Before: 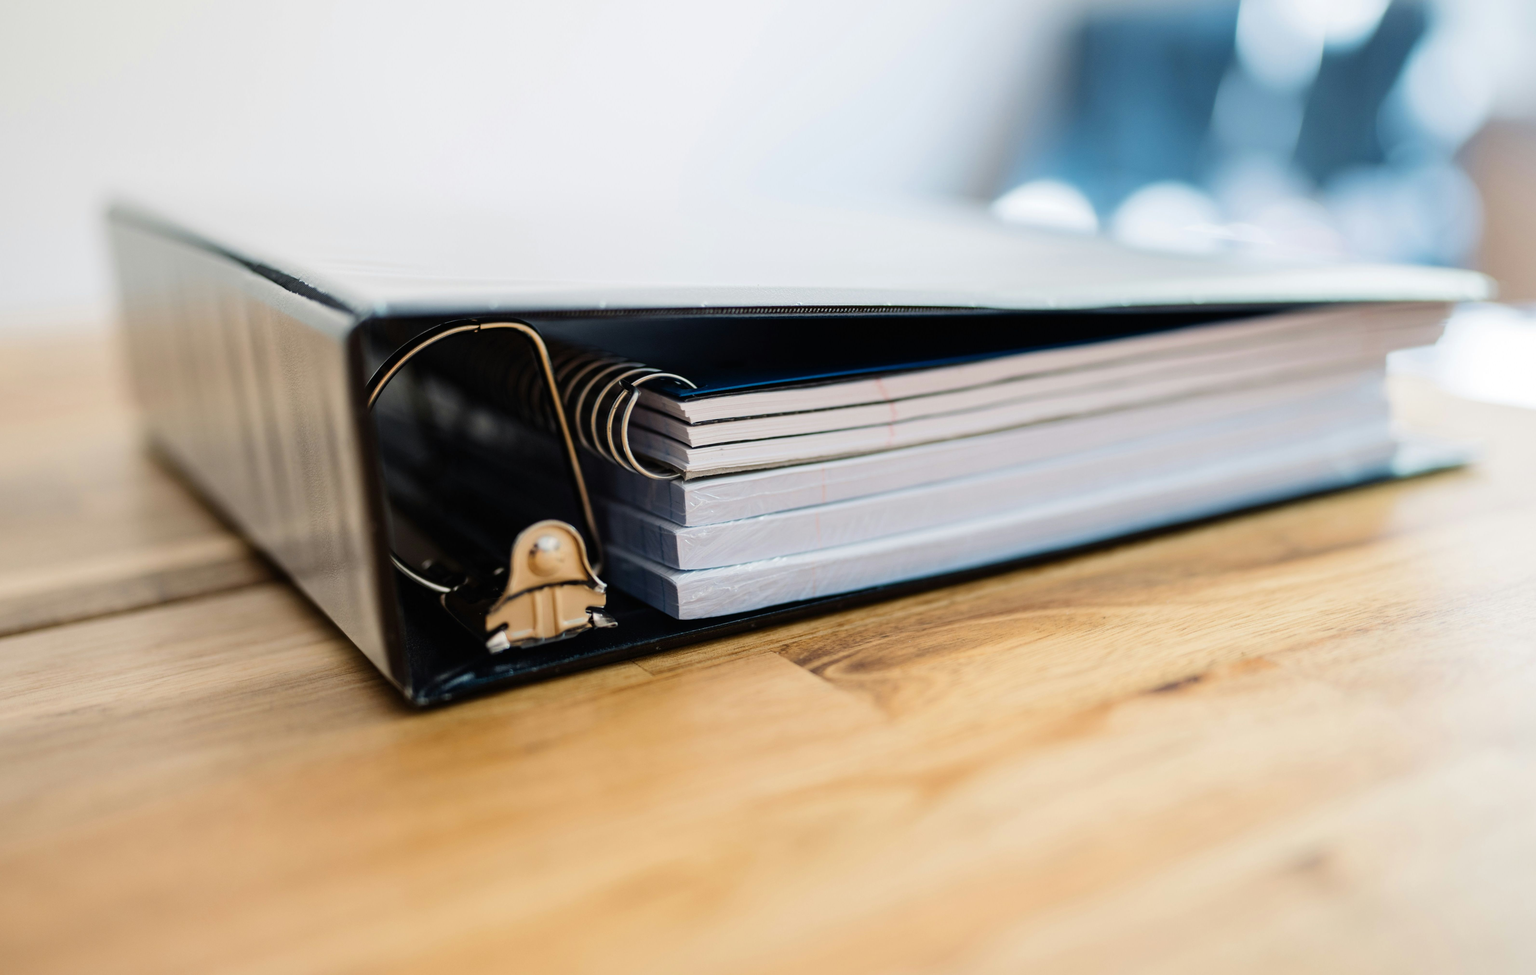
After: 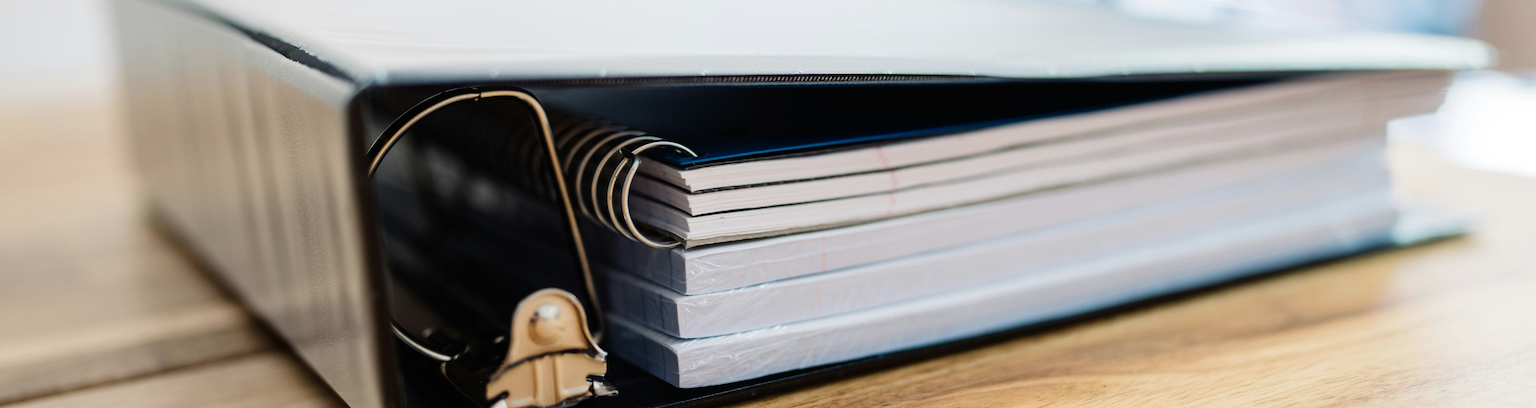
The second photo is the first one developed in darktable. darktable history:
crop and rotate: top 23.84%, bottom 34.294%
color zones: curves: ch1 [(0, 0.469) (0.001, 0.469) (0.12, 0.446) (0.248, 0.469) (0.5, 0.5) (0.748, 0.5) (0.999, 0.469) (1, 0.469)]
